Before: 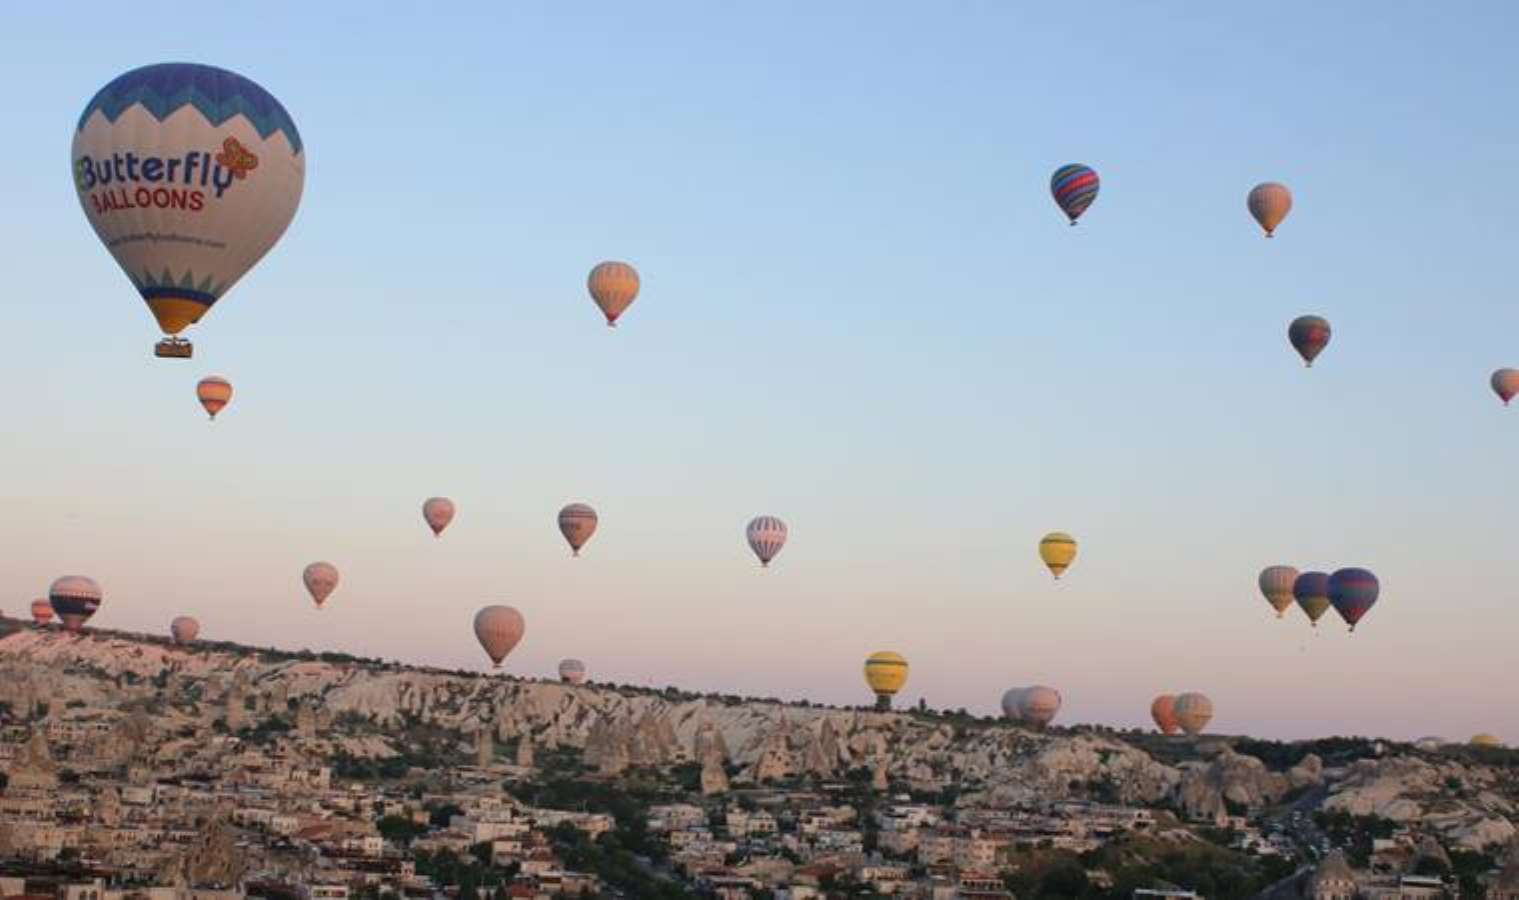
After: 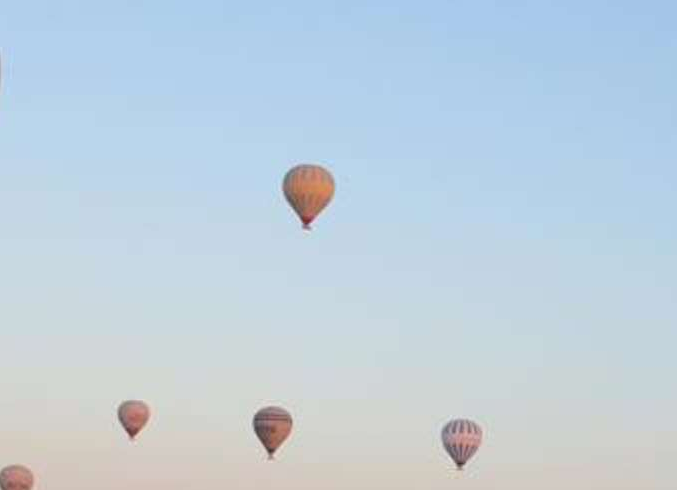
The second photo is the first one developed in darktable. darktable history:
crop: left 20.09%, top 10.873%, right 35.336%, bottom 34.674%
